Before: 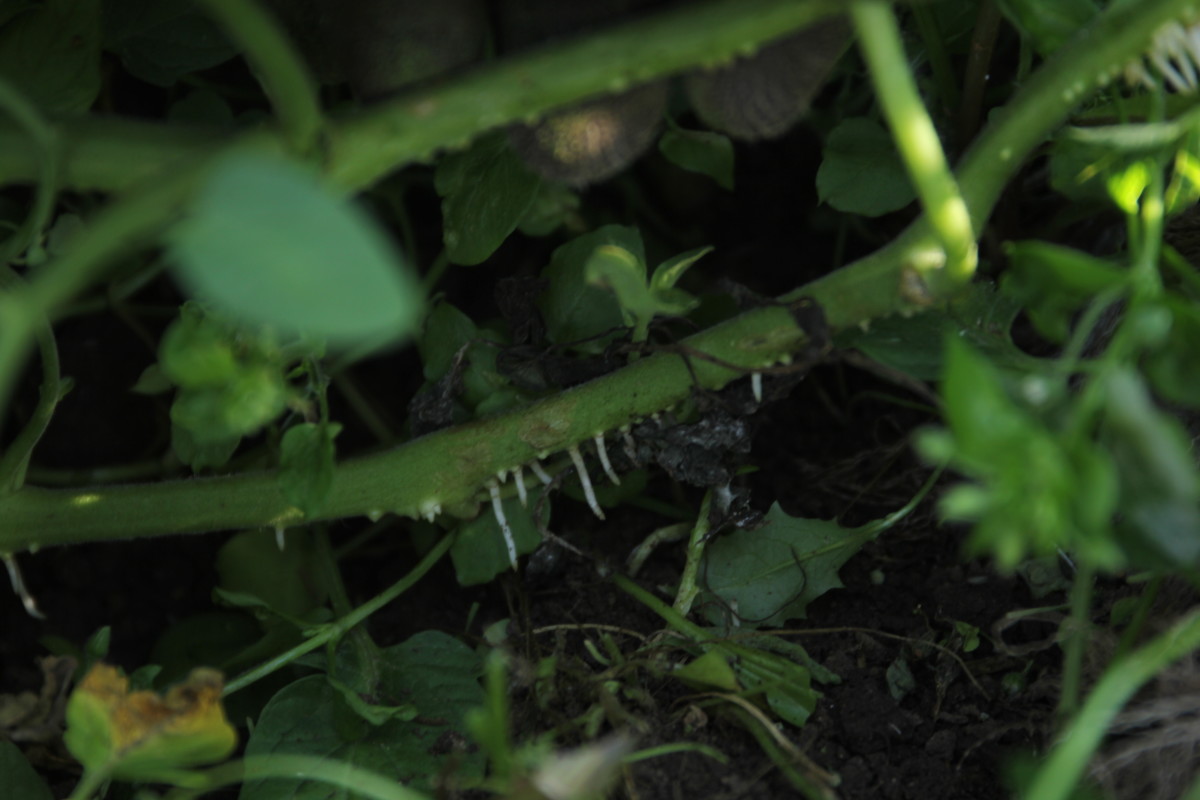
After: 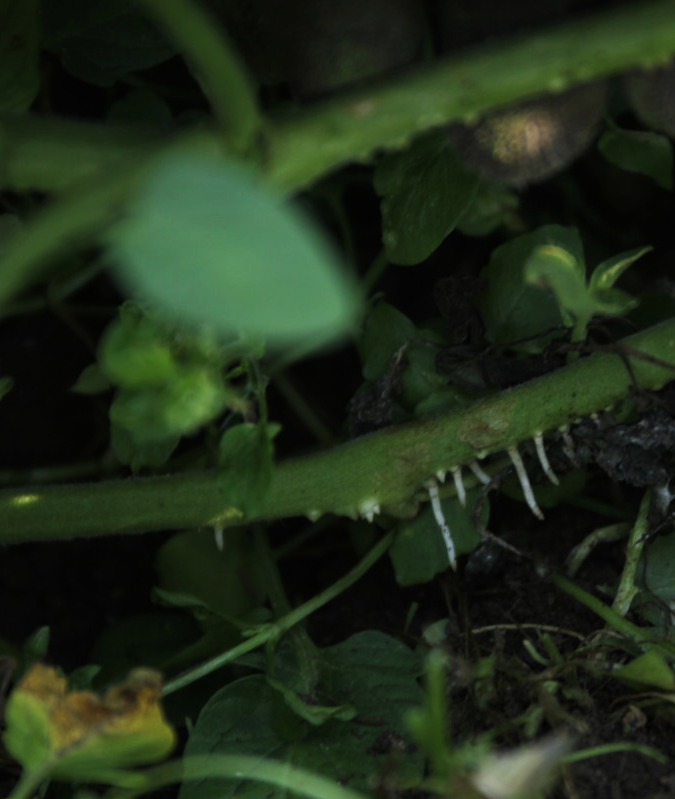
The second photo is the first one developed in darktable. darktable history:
tone equalizer: -8 EV -0.417 EV, -7 EV -0.389 EV, -6 EV -0.333 EV, -5 EV -0.222 EV, -3 EV 0.222 EV, -2 EV 0.333 EV, -1 EV 0.389 EV, +0 EV 0.417 EV, edges refinement/feathering 500, mask exposure compensation -1.57 EV, preserve details no
crop: left 5.114%, right 38.589%
